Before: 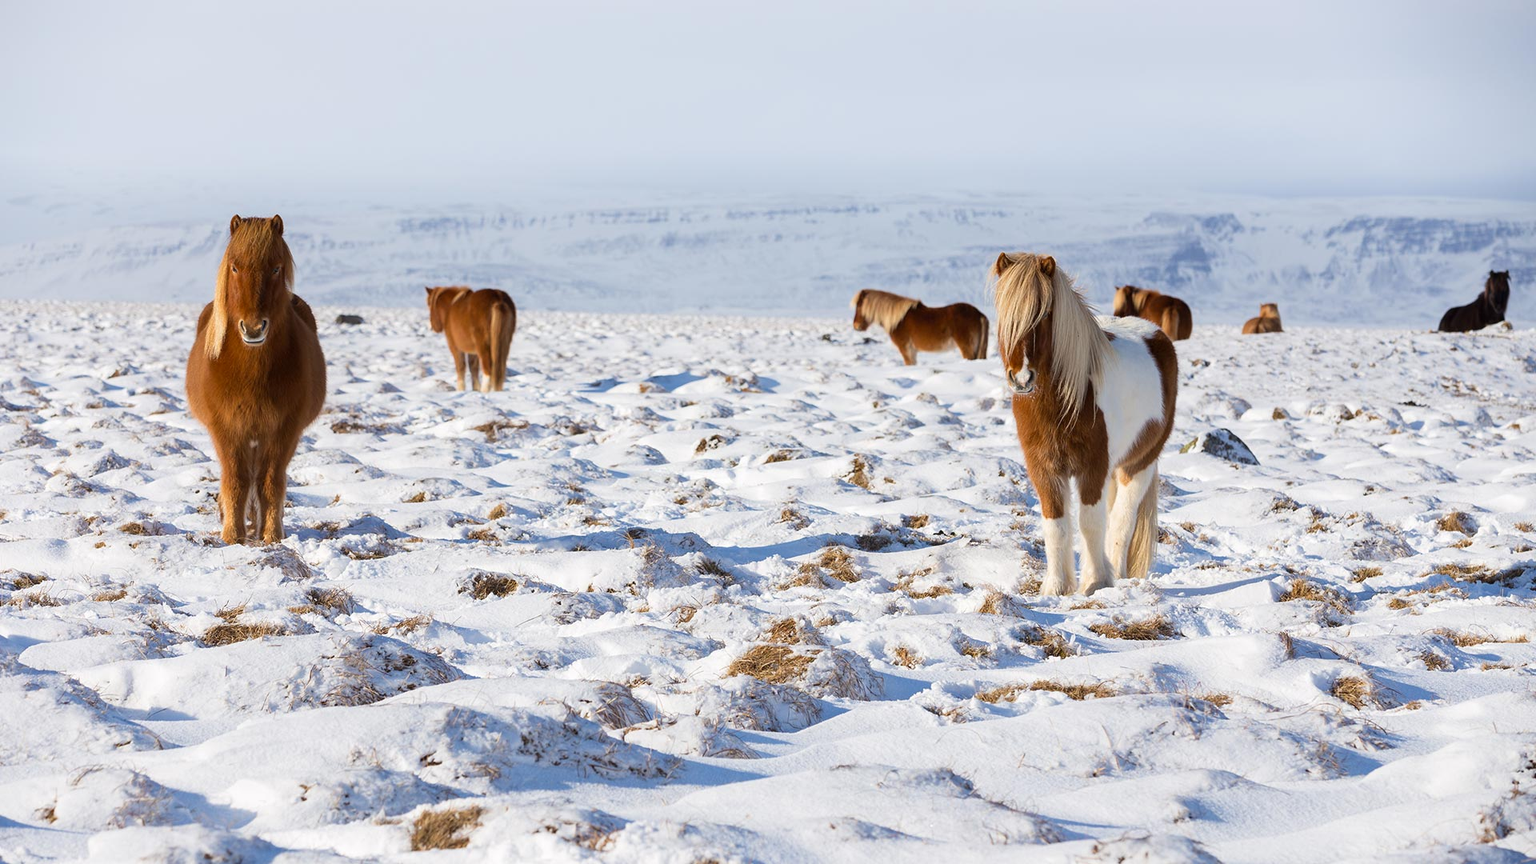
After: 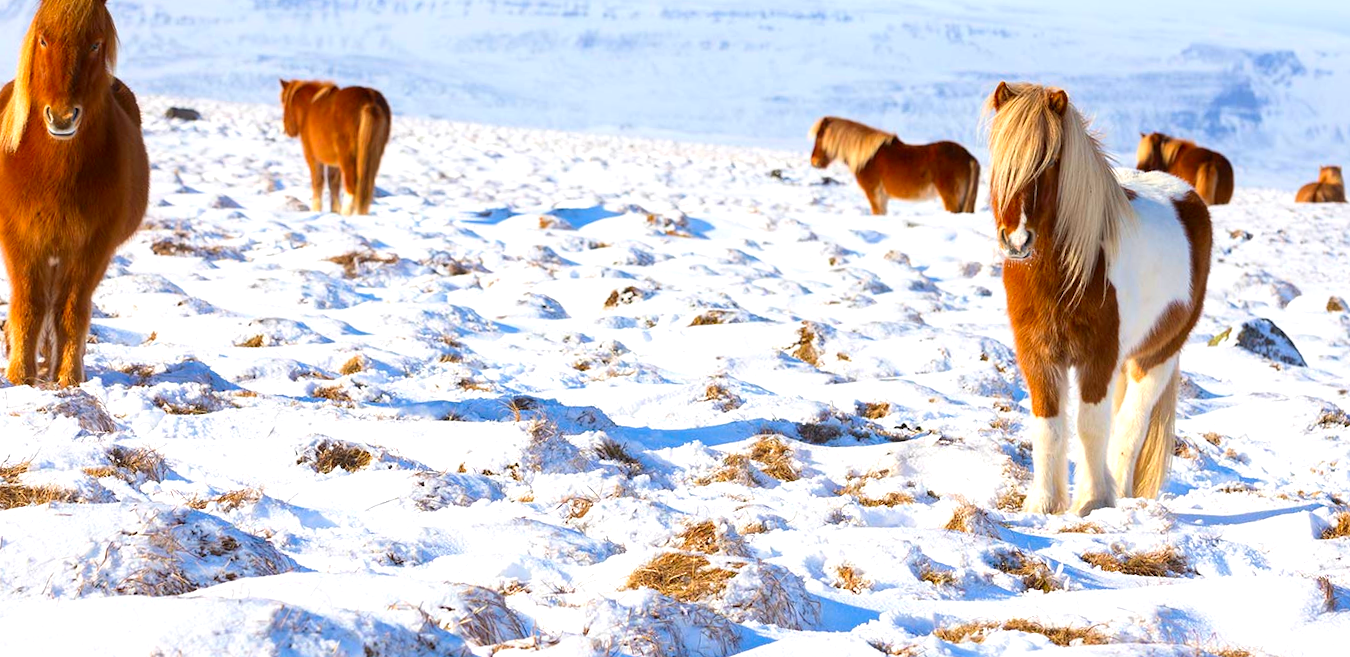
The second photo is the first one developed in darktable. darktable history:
exposure: black level correction 0, exposure 0.499 EV, compensate highlight preservation false
contrast brightness saturation: saturation 0.487
crop and rotate: angle -3.61°, left 9.814%, top 20.532%, right 12.096%, bottom 11.856%
